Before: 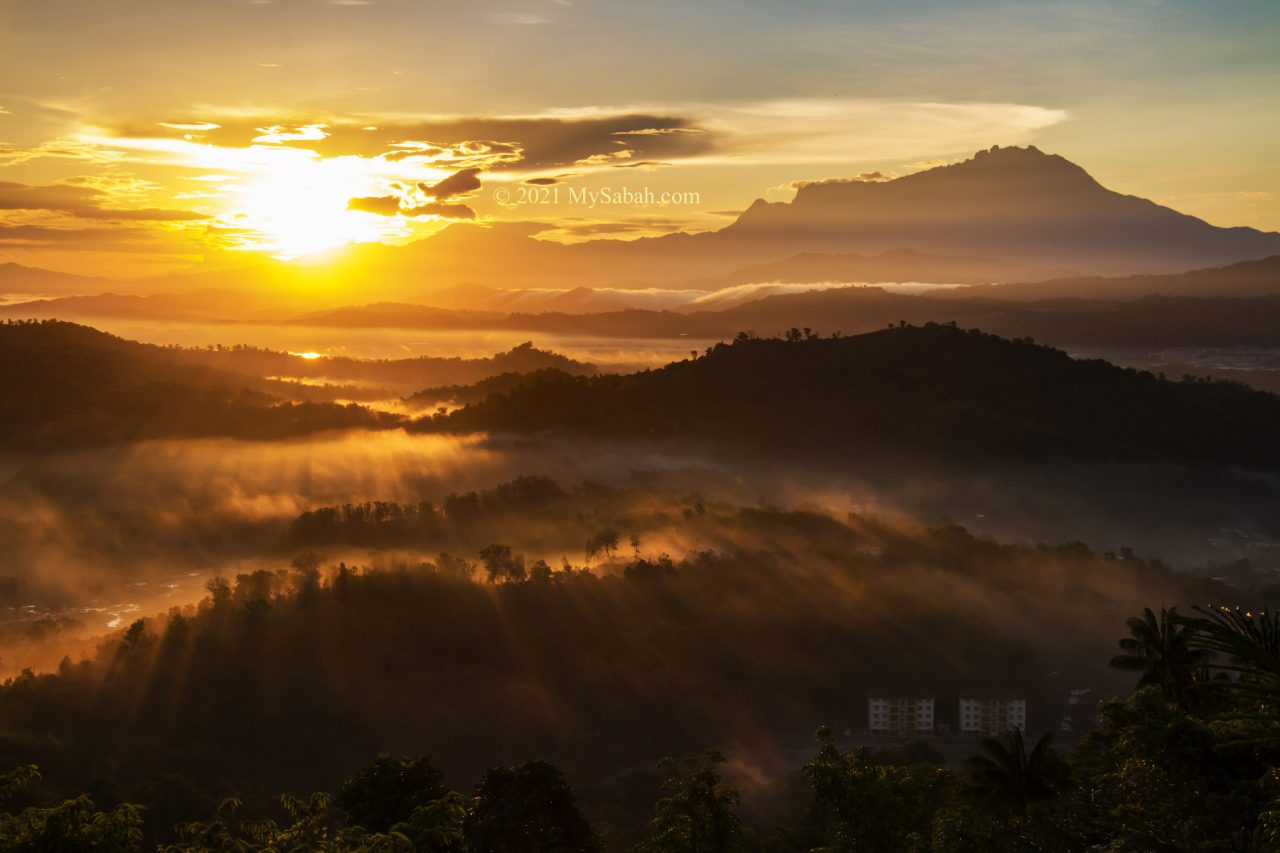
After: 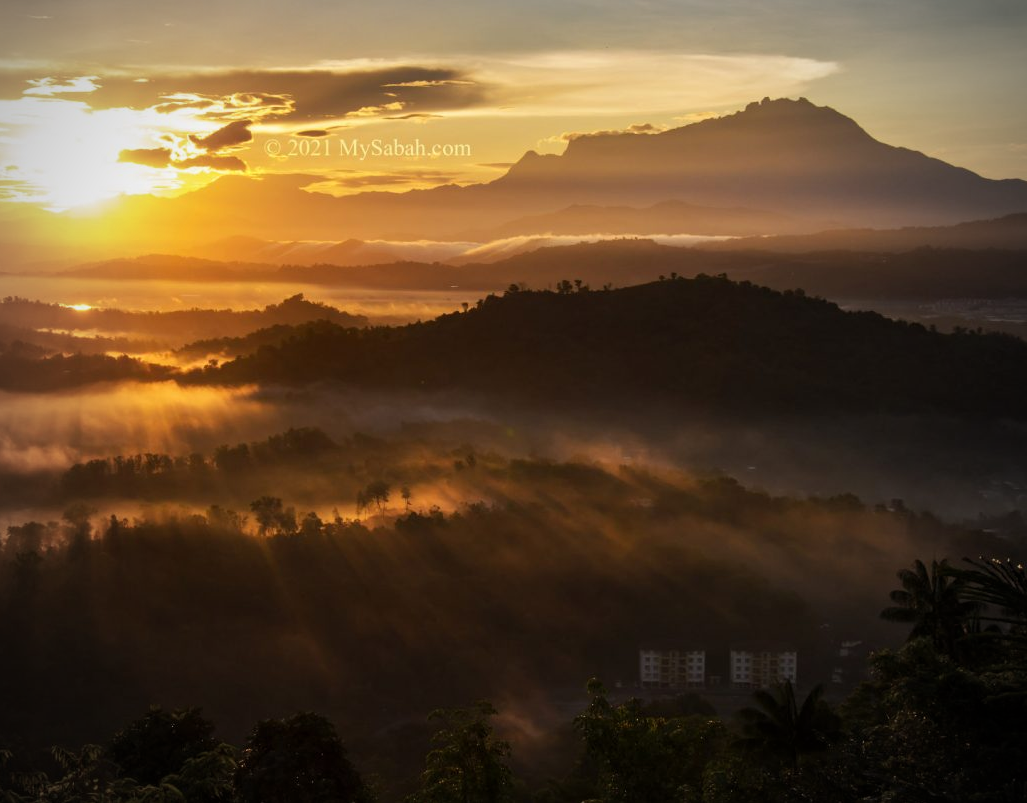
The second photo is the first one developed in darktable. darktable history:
tone equalizer: -8 EV -0.55 EV
vignetting: fall-off start 71.74%
crop and rotate: left 17.959%, top 5.771%, right 1.742%
